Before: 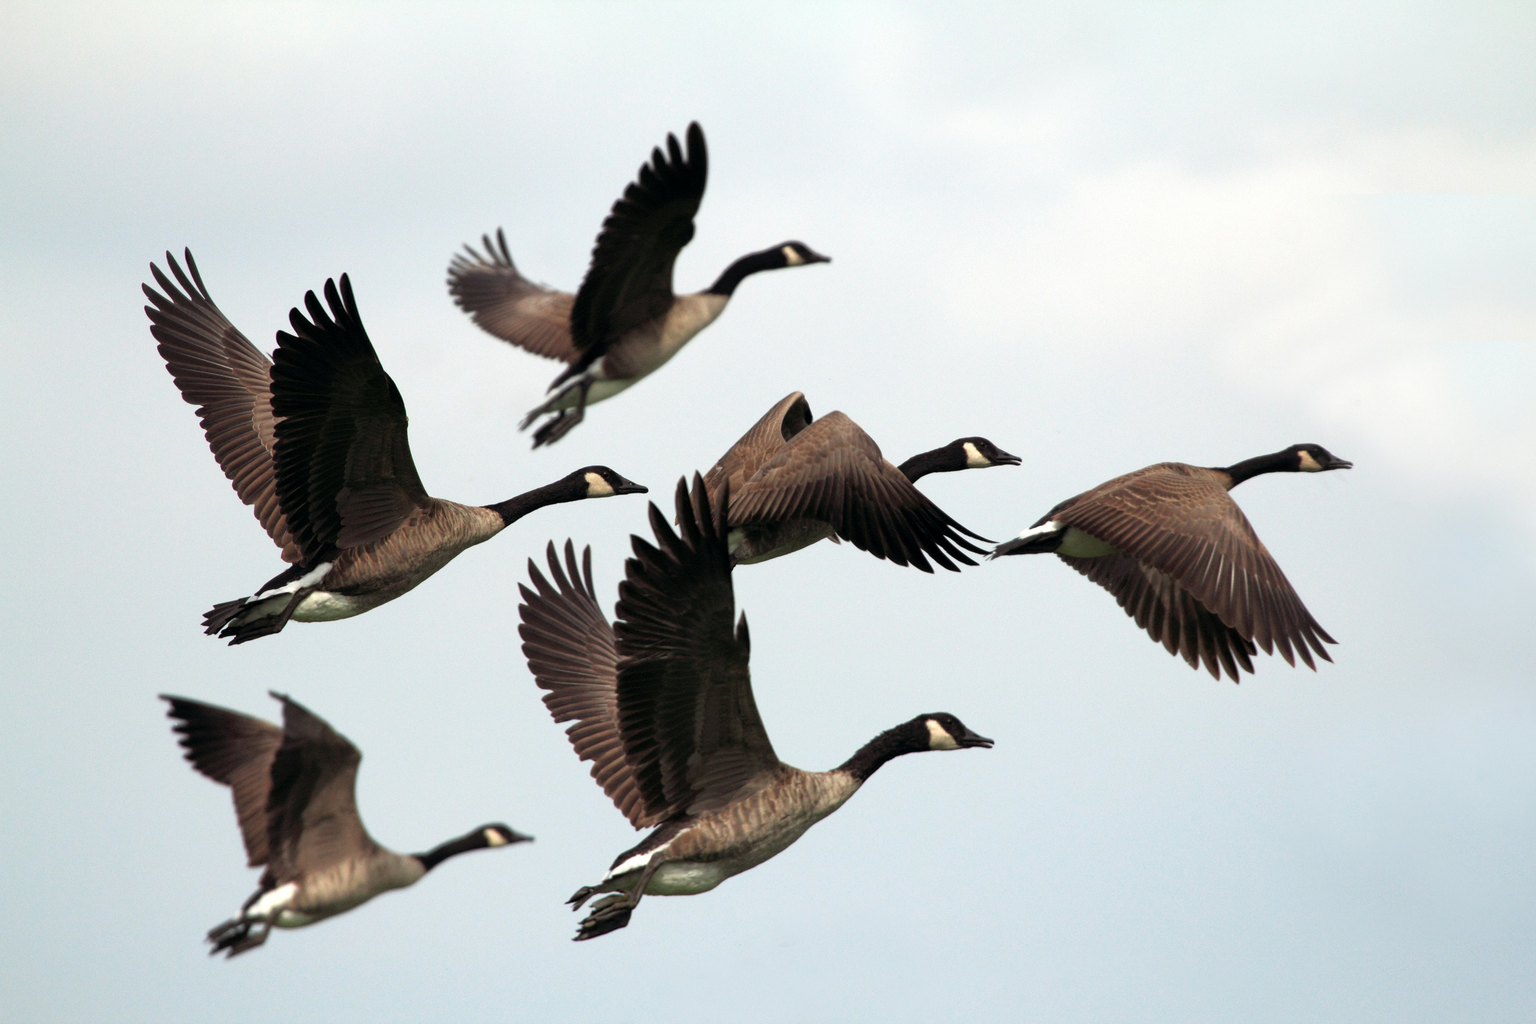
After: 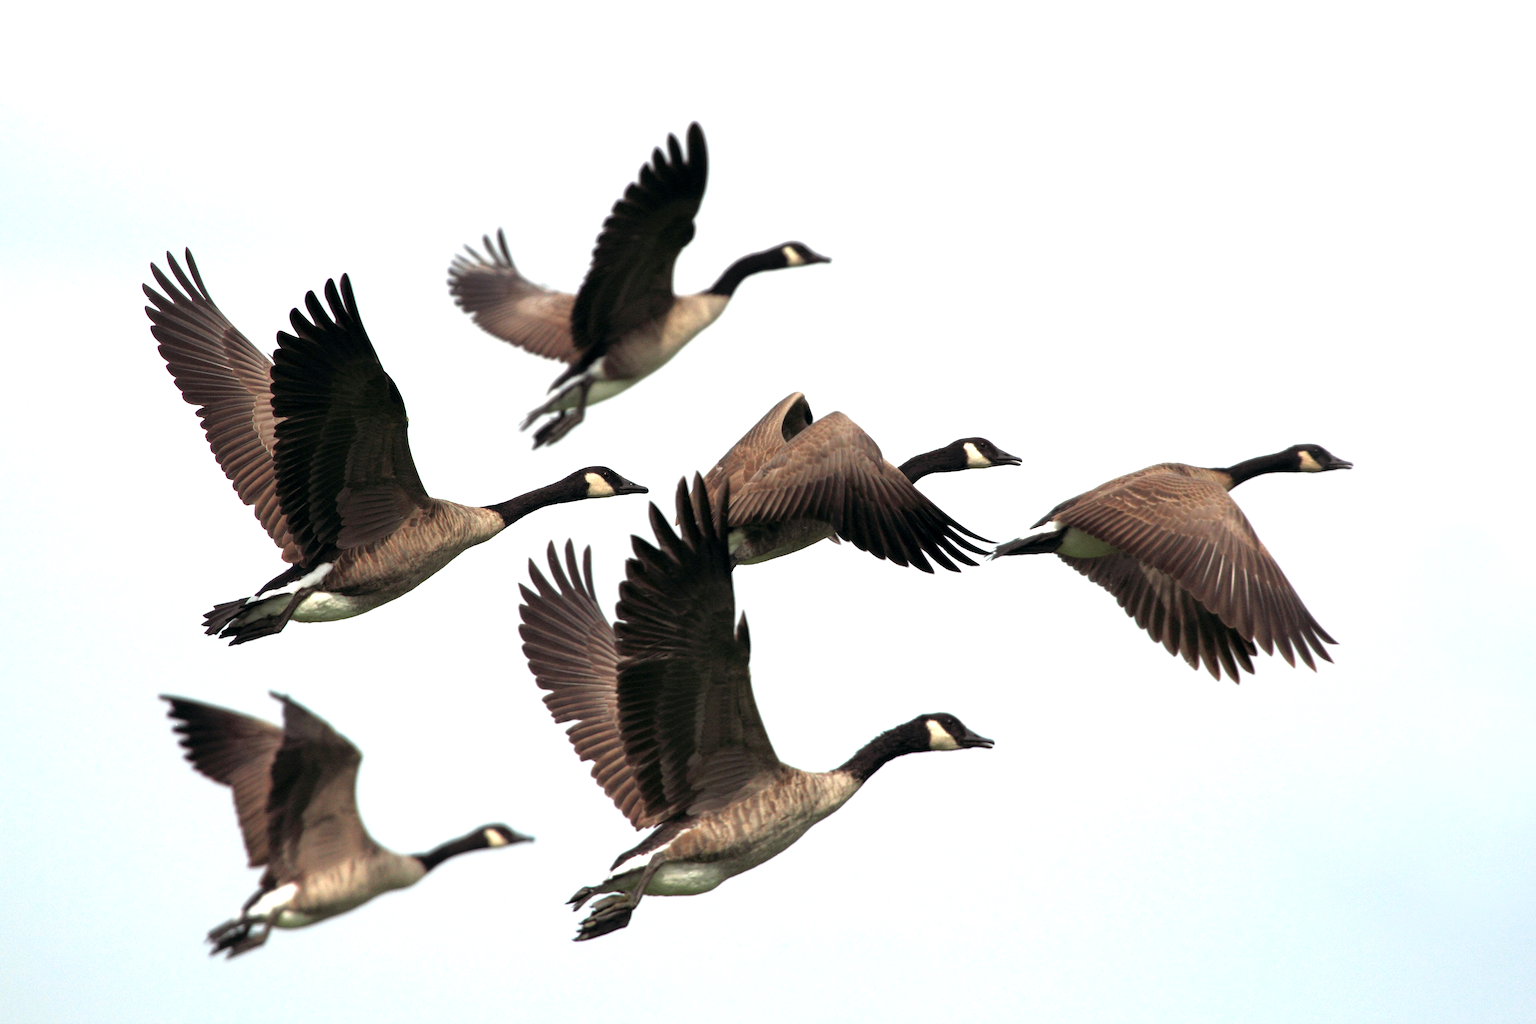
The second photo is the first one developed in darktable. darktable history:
exposure: exposure 0.574 EV, compensate highlight preservation false
white balance: emerald 1
tone equalizer: on, module defaults
